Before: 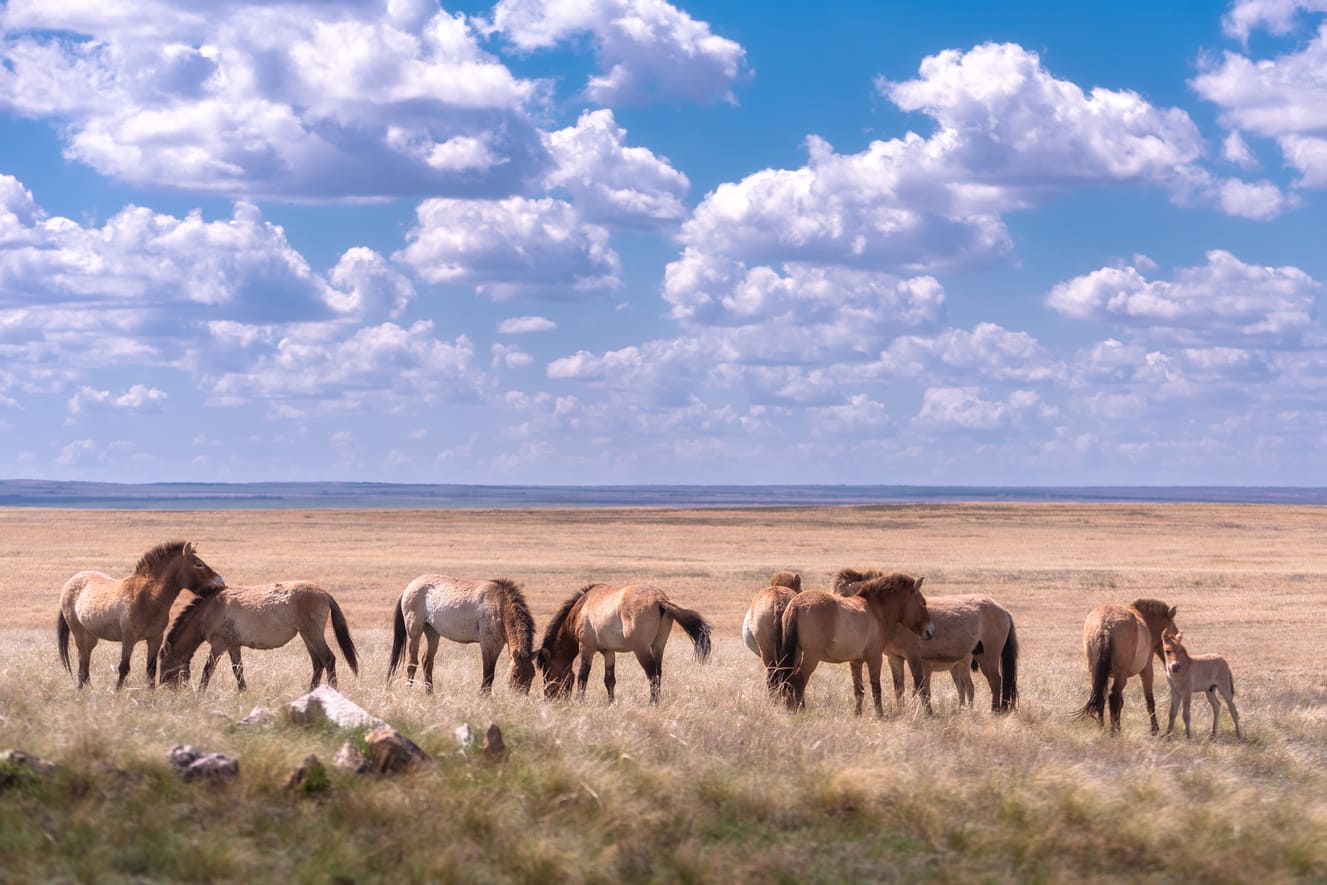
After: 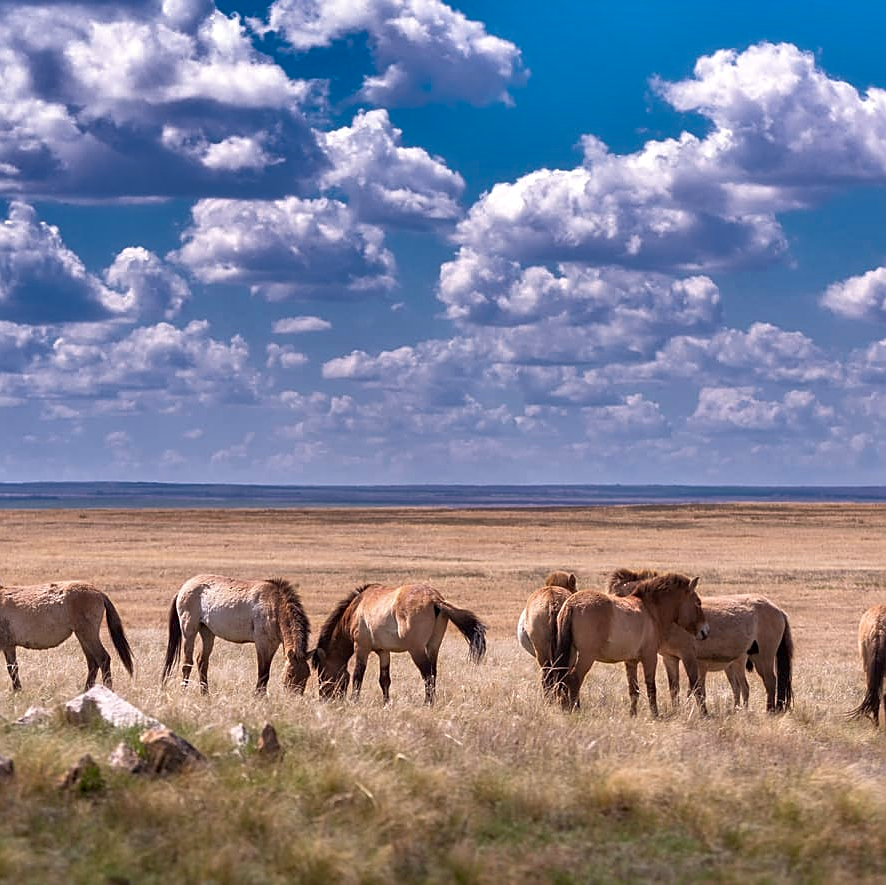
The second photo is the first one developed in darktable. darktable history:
sharpen: amount 0.499
haze removal: compatibility mode true, adaptive false
shadows and highlights: shadows 17.23, highlights -84.27, soften with gaussian
crop: left 17.016%, right 16.177%
